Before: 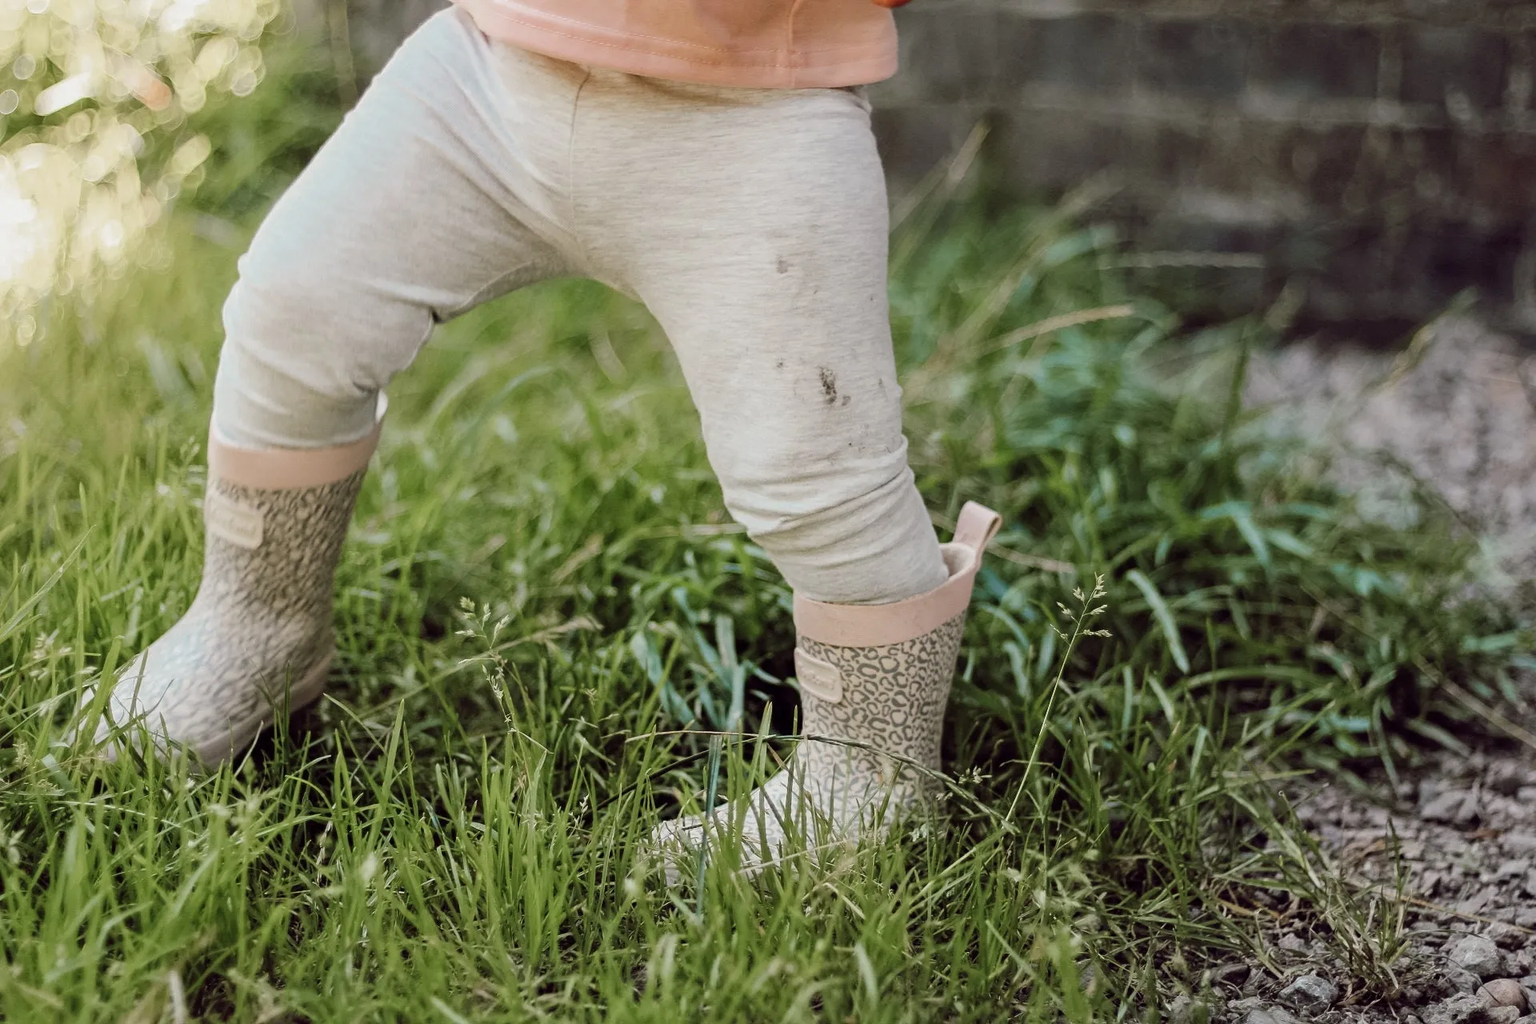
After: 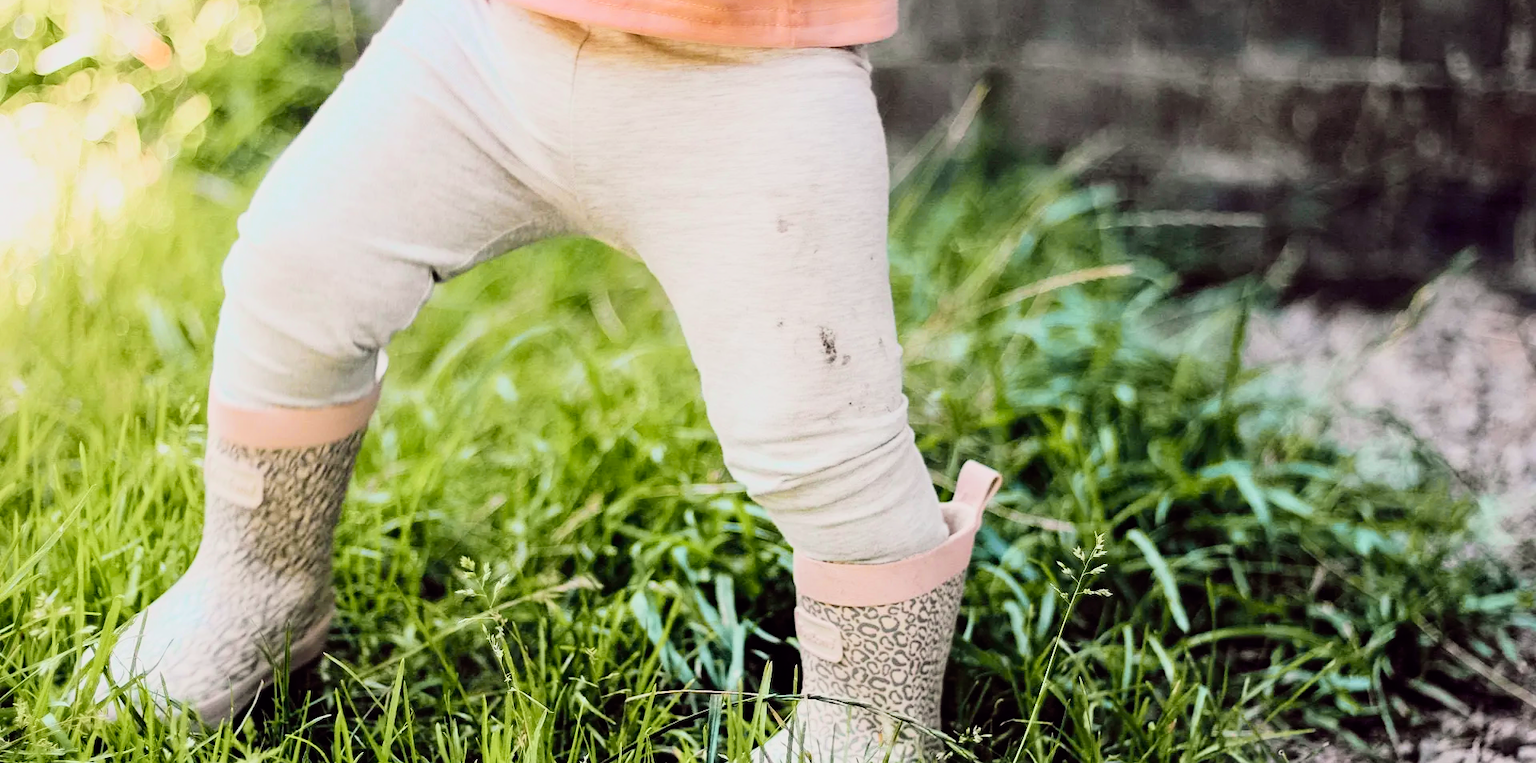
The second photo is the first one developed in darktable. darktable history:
filmic rgb: black relative exposure -7.73 EV, white relative exposure 4.42 EV, hardness 3.75, latitude 49.28%, contrast 1.101, color science v5 (2021), contrast in shadows safe, contrast in highlights safe
exposure: exposure 0.571 EV, compensate highlight preservation false
crop: top 4.041%, bottom 21.403%
color balance rgb: shadows lift › chroma 2.043%, shadows lift › hue 248.14°, perceptual saturation grading › global saturation 14.887%, contrast -9.844%
tone curve: curves: ch0 [(0, 0.001) (0.139, 0.096) (0.311, 0.278) (0.495, 0.531) (0.718, 0.816) (0.841, 0.909) (1, 0.967)]; ch1 [(0, 0) (0.272, 0.249) (0.388, 0.385) (0.469, 0.456) (0.495, 0.497) (0.538, 0.554) (0.578, 0.605) (0.707, 0.778) (1, 1)]; ch2 [(0, 0) (0.125, 0.089) (0.353, 0.329) (0.443, 0.408) (0.502, 0.499) (0.557, 0.542) (0.608, 0.635) (1, 1)], color space Lab, independent channels, preserve colors none
color zones: curves: ch0 [(0.068, 0.464) (0.25, 0.5) (0.48, 0.508) (0.75, 0.536) (0.886, 0.476) (0.967, 0.456)]; ch1 [(0.066, 0.456) (0.25, 0.5) (0.616, 0.508) (0.746, 0.56) (0.934, 0.444)]
